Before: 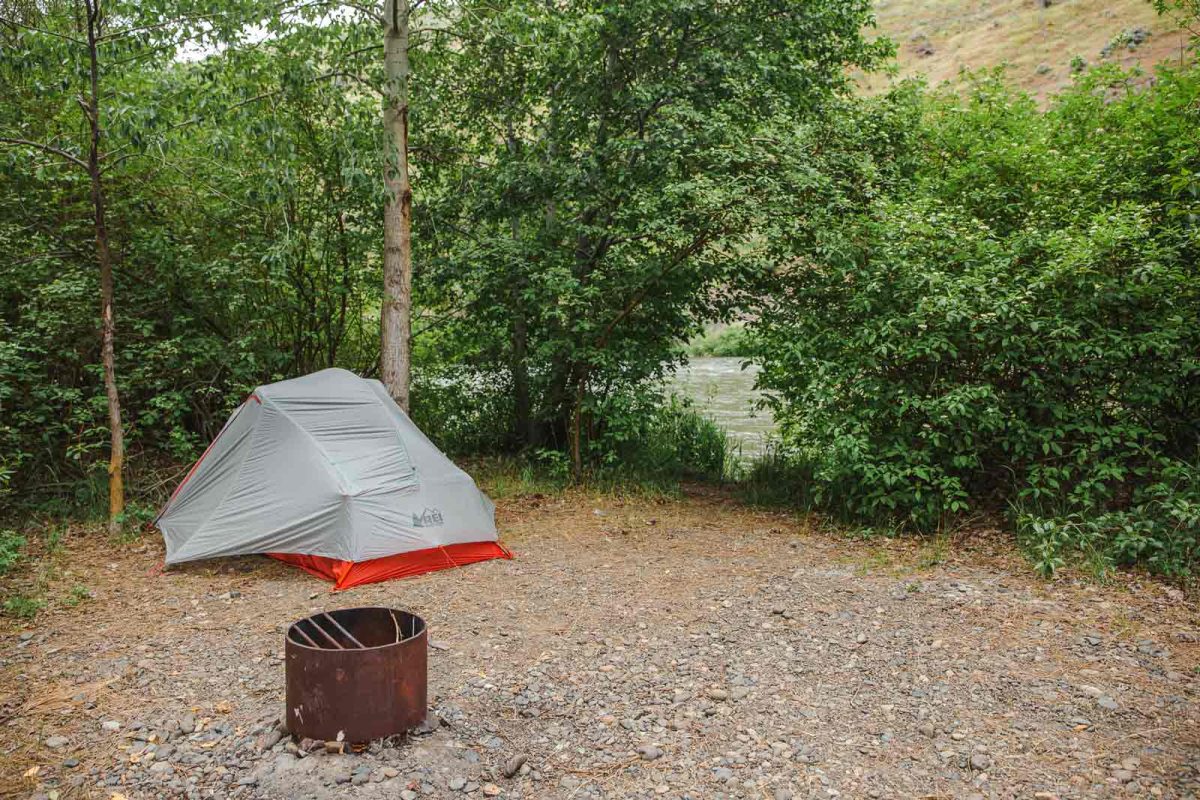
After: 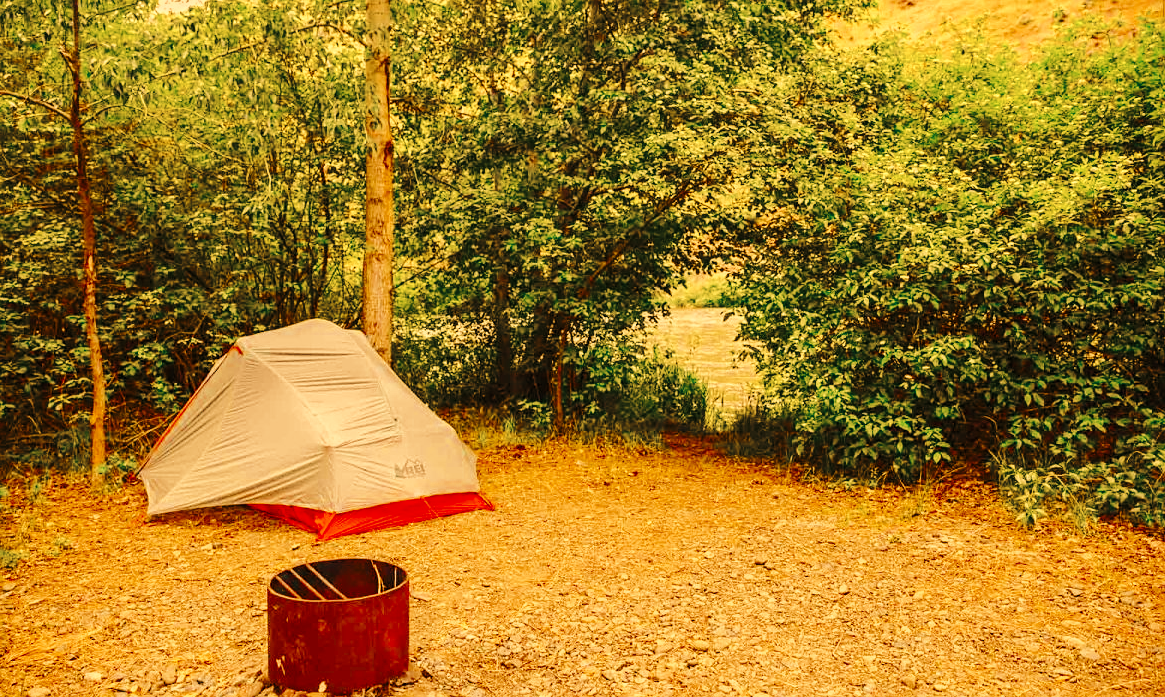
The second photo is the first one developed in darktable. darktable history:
white balance: red 1.467, blue 0.684
color zones: curves: ch0 [(0, 0.5) (0.125, 0.4) (0.25, 0.5) (0.375, 0.4) (0.5, 0.4) (0.625, 0.35) (0.75, 0.35) (0.875, 0.5)]; ch1 [(0, 0.35) (0.125, 0.45) (0.25, 0.35) (0.375, 0.35) (0.5, 0.35) (0.625, 0.35) (0.75, 0.45) (0.875, 0.35)]; ch2 [(0, 0.6) (0.125, 0.5) (0.25, 0.5) (0.375, 0.6) (0.5, 0.6) (0.625, 0.5) (0.75, 0.5) (0.875, 0.5)]
color balance rgb: perceptual saturation grading › global saturation 25%, perceptual brilliance grading › mid-tones 10%, perceptual brilliance grading › shadows 15%, global vibrance 20%
crop: left 1.507%, top 6.147%, right 1.379%, bottom 6.637%
base curve: curves: ch0 [(0, 0) (0.036, 0.025) (0.121, 0.166) (0.206, 0.329) (0.605, 0.79) (1, 1)], preserve colors none
sharpen: amount 0.2
